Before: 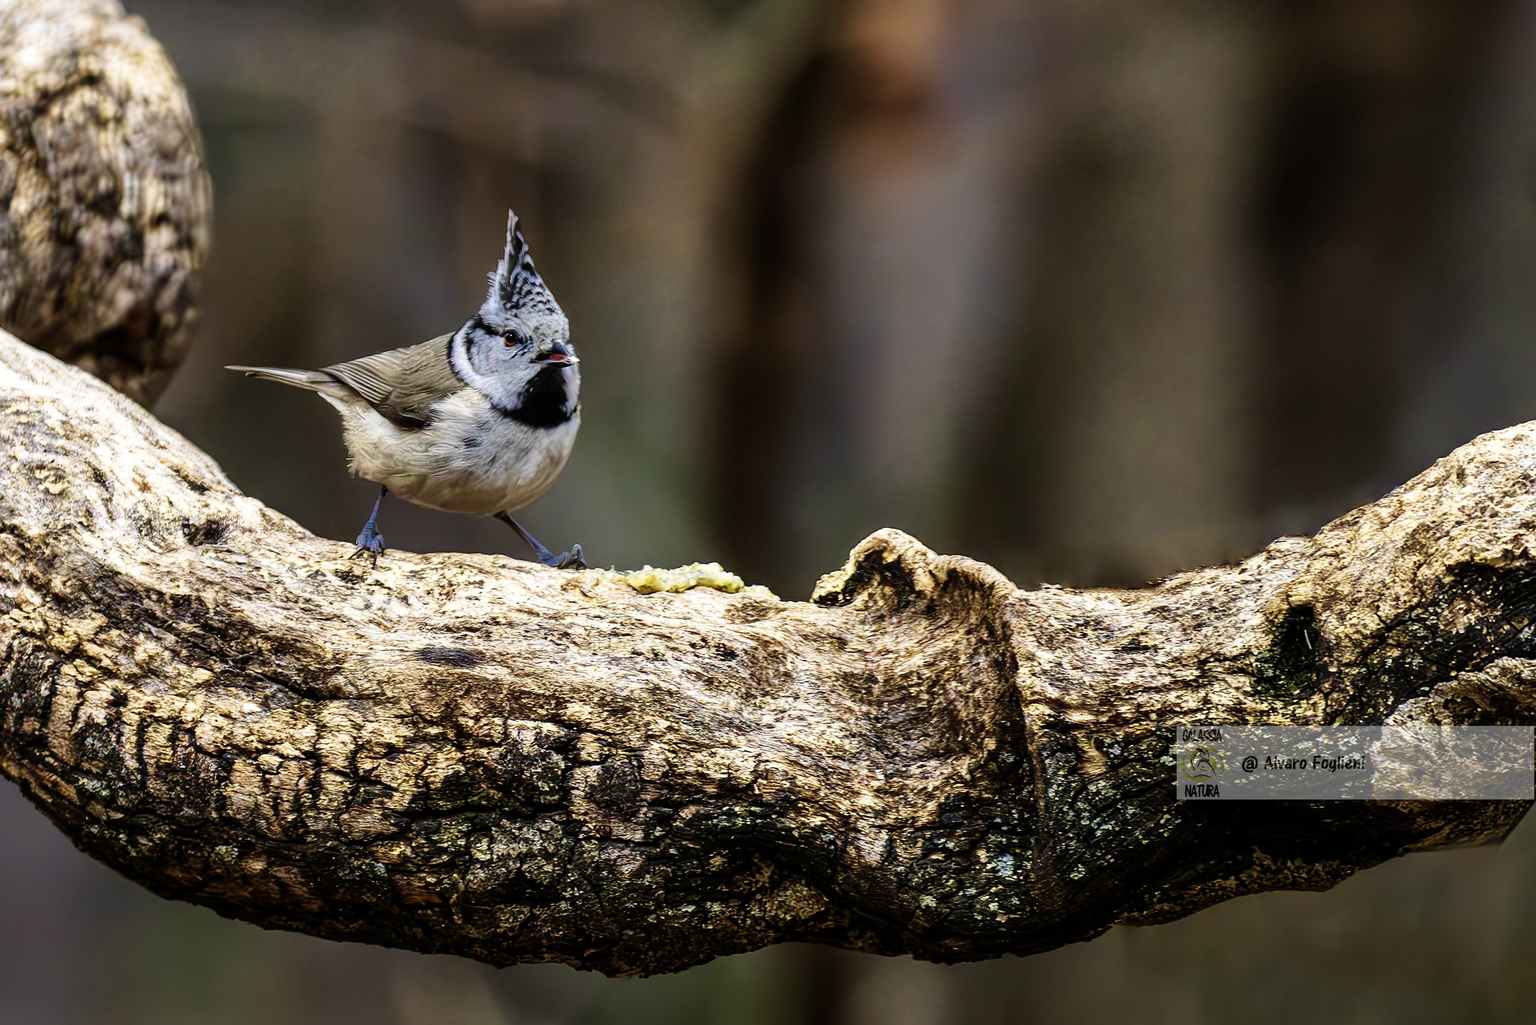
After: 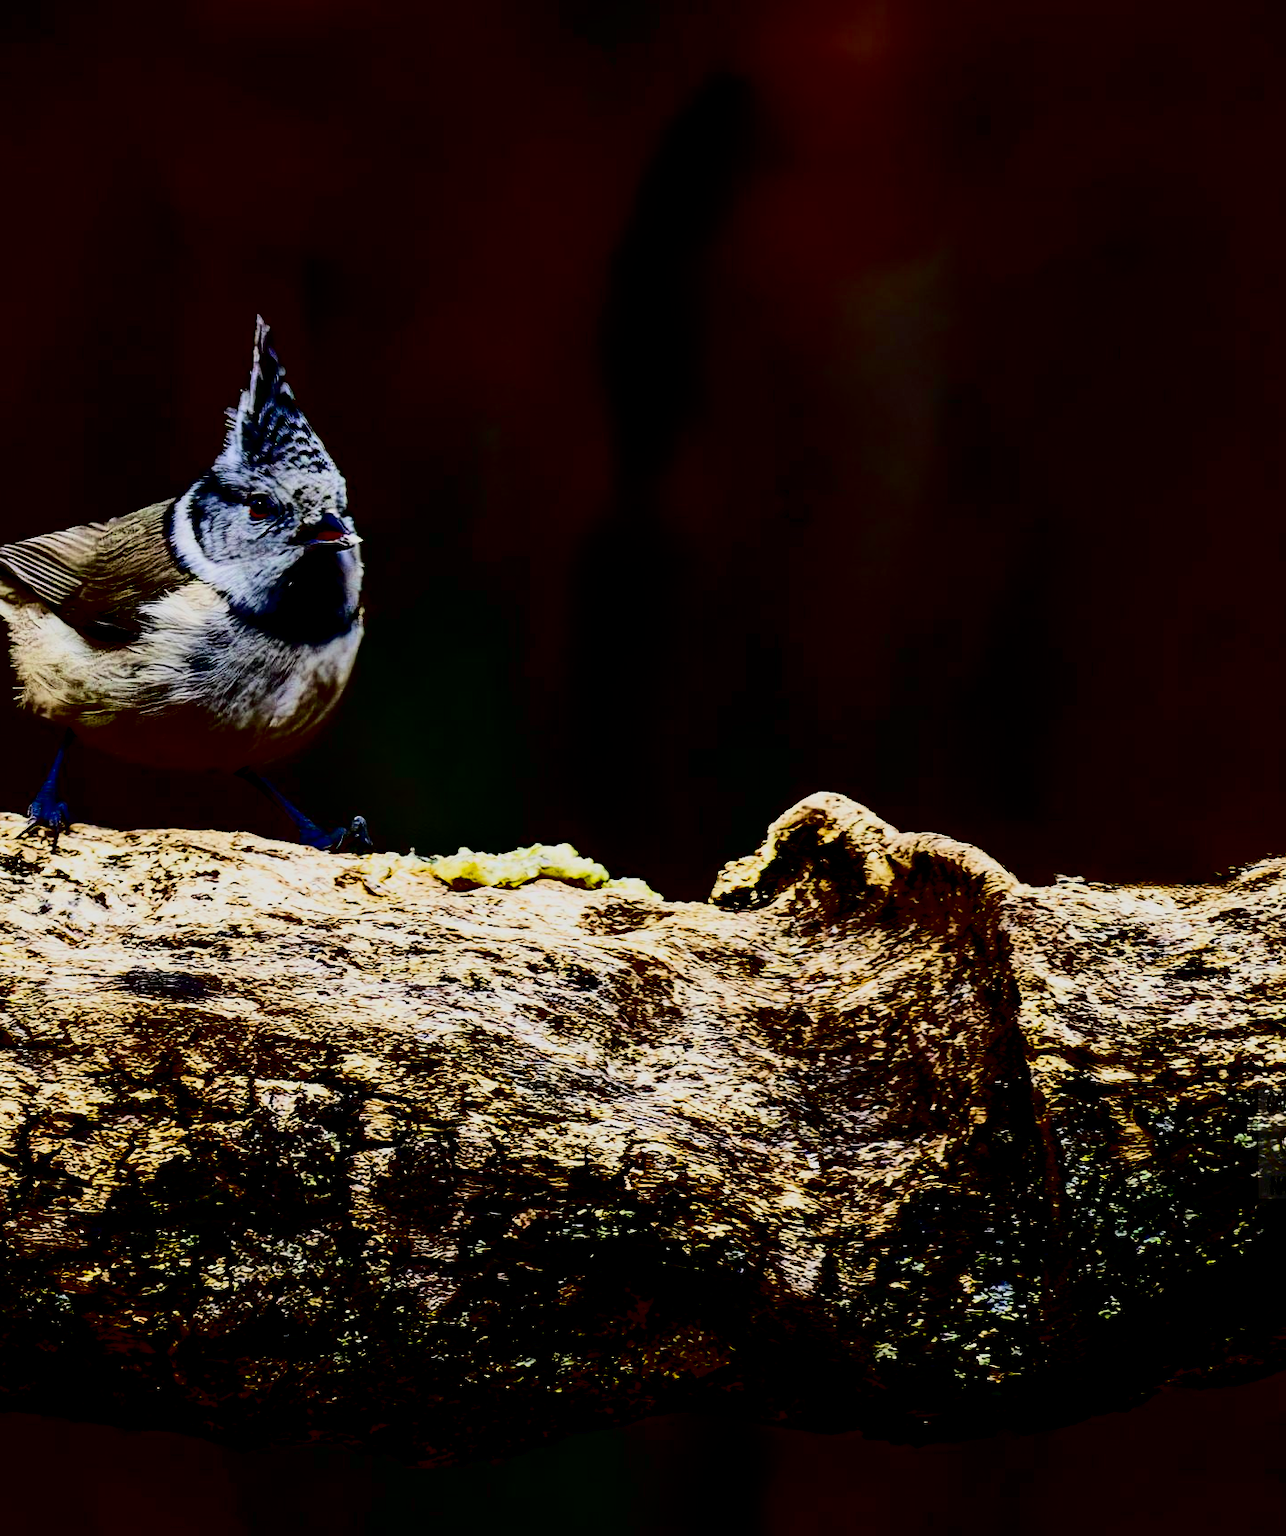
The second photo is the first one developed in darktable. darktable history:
contrast brightness saturation: contrast 0.773, brightness -0.991, saturation 0.982
filmic rgb: middle gray luminance 17.84%, black relative exposure -7.54 EV, white relative exposure 8.5 EV, target black luminance 0%, hardness 2.23, latitude 17.99%, contrast 0.874, highlights saturation mix 3.74%, shadows ↔ highlights balance 10.16%
crop: left 22.013%, right 22.122%, bottom 0.006%
